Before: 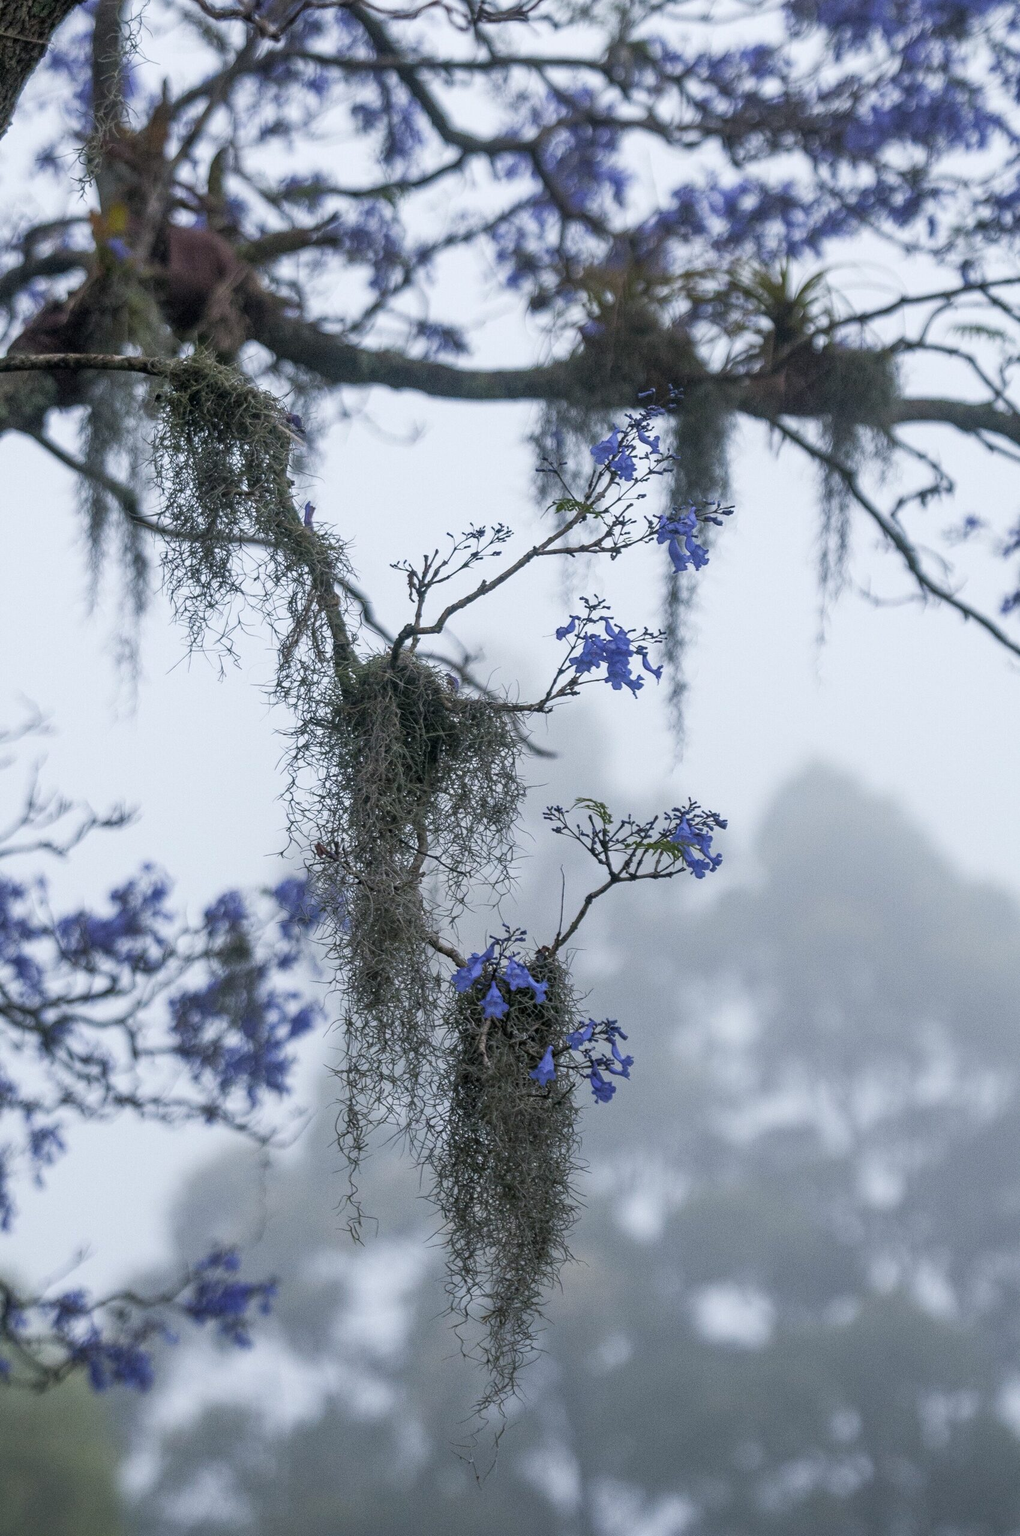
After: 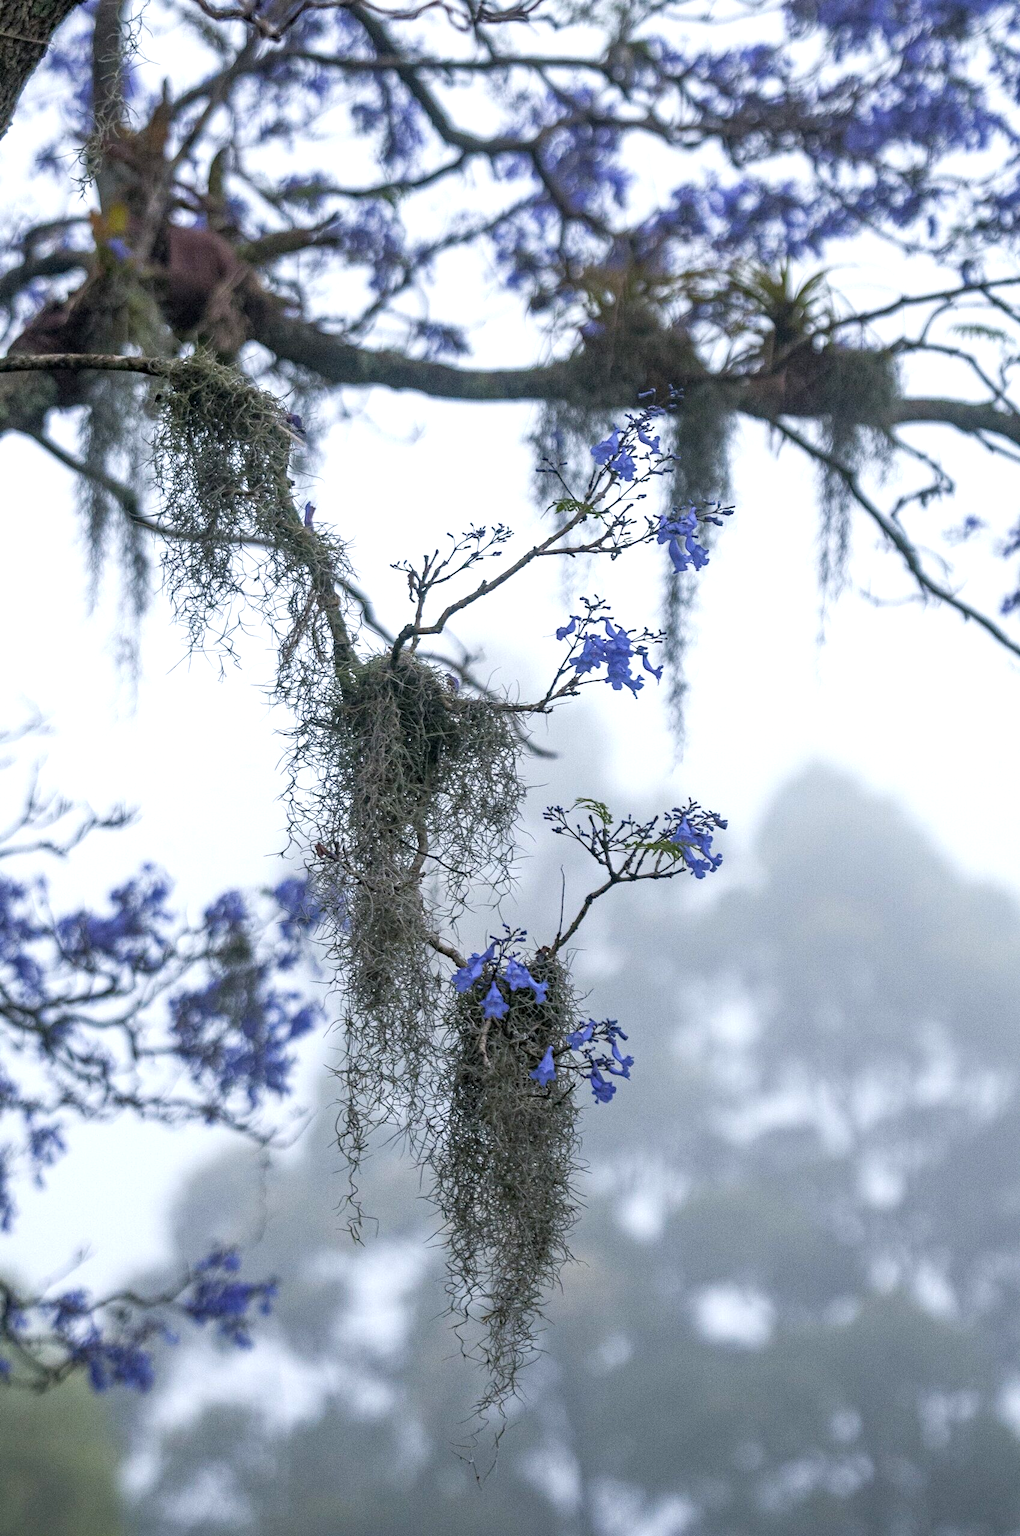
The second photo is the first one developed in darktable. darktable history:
exposure: exposure 0.485 EV, compensate highlight preservation false
haze removal: compatibility mode true, adaptive false
